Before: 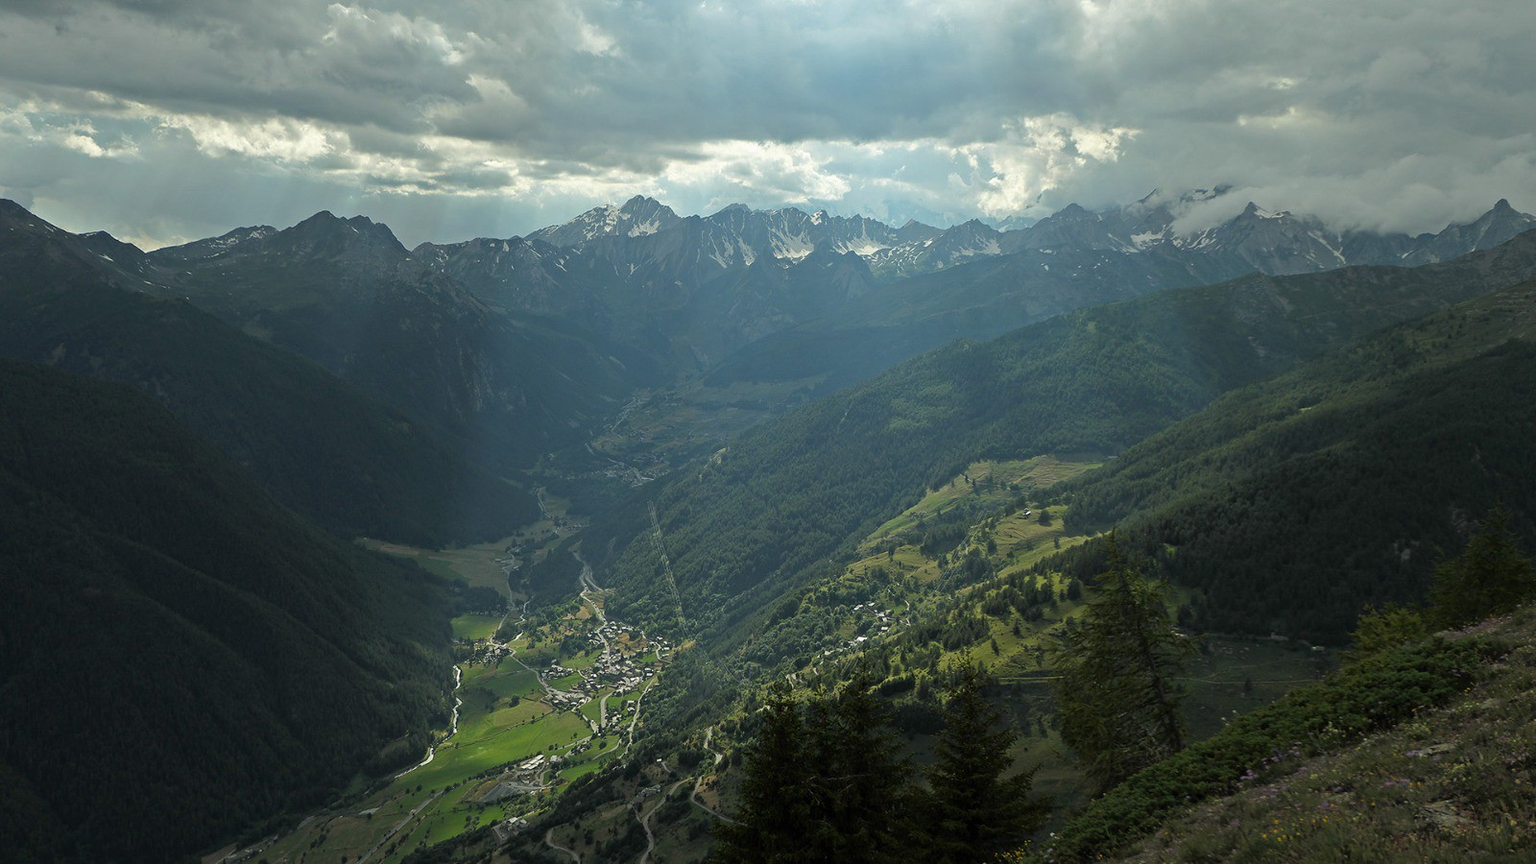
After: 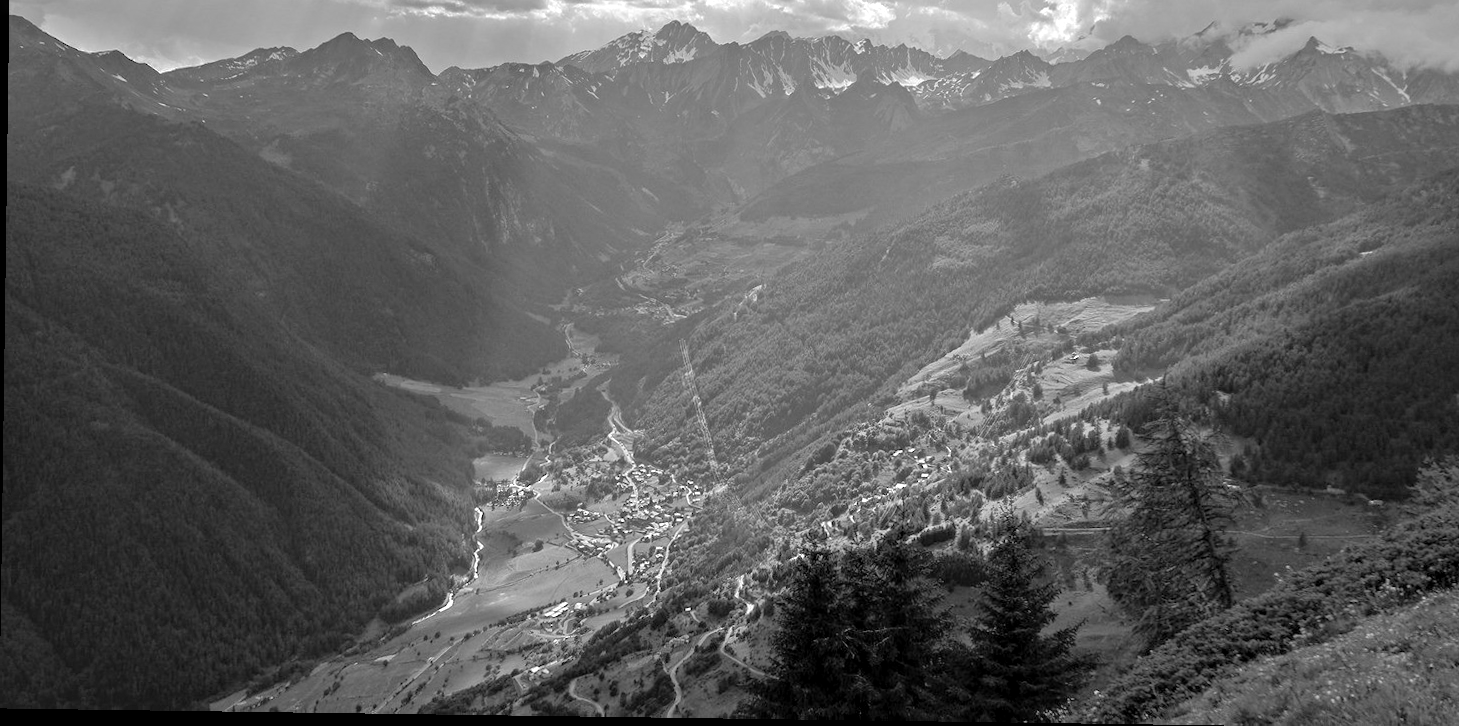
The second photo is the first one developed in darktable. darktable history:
contrast brightness saturation: saturation -1
shadows and highlights: on, module defaults
local contrast: on, module defaults
tone equalizer: -7 EV 0.15 EV, -6 EV 0.6 EV, -5 EV 1.15 EV, -4 EV 1.33 EV, -3 EV 1.15 EV, -2 EV 0.6 EV, -1 EV 0.15 EV, mask exposure compensation -0.5 EV
crop: top 20.916%, right 9.437%, bottom 0.316%
rotate and perspective: rotation 0.8°, automatic cropping off
